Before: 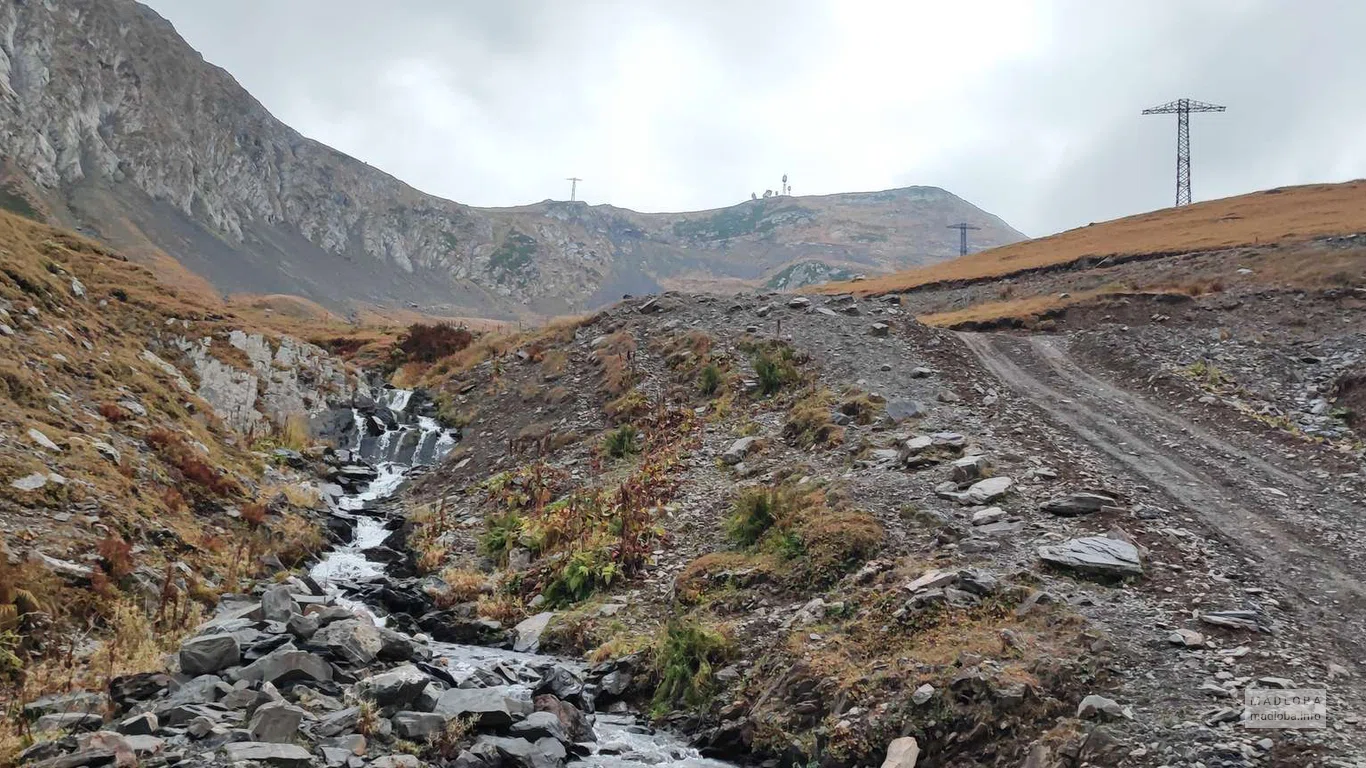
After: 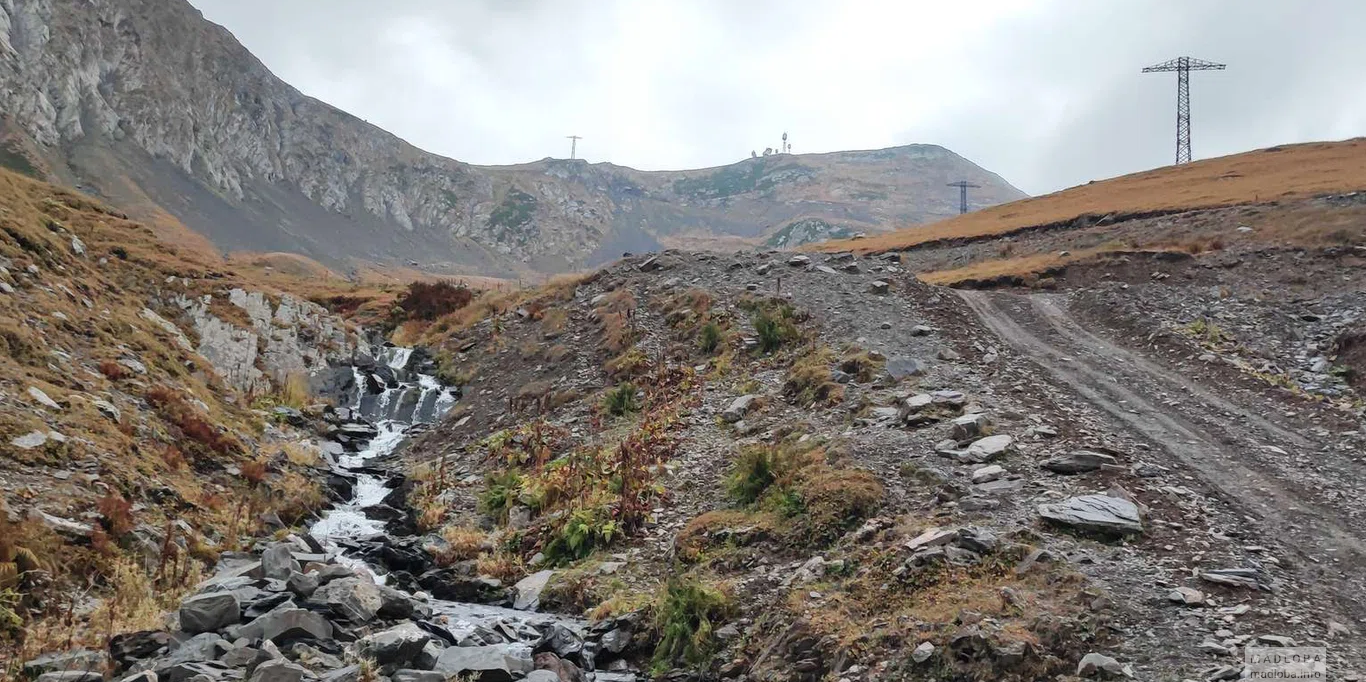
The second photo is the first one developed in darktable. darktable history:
crop and rotate: top 5.521%, bottom 5.568%
